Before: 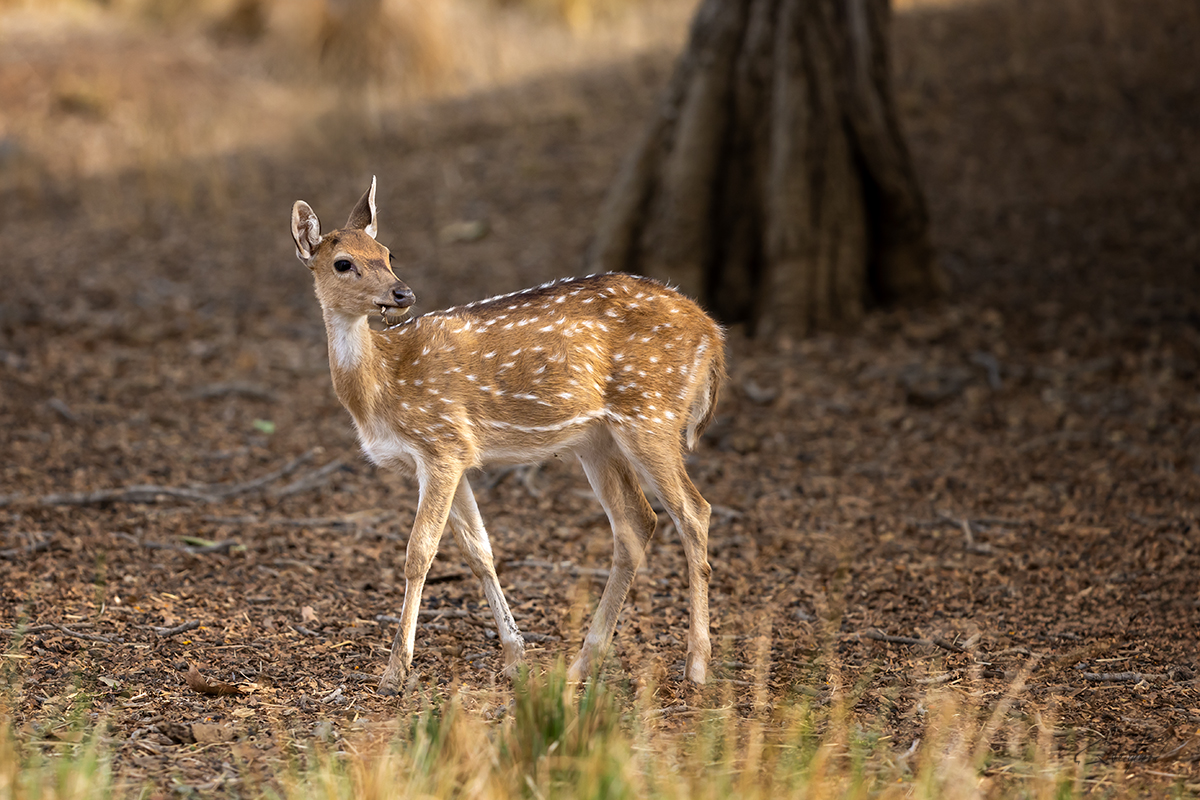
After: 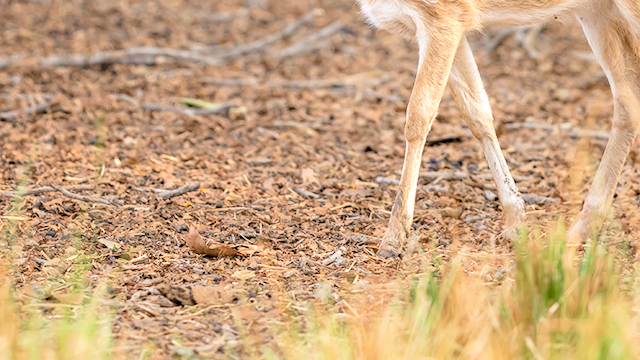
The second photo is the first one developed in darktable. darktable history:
crop and rotate: top 54.778%, right 46.61%, bottom 0.159%
filmic rgb: middle gray luminance 3.44%, black relative exposure -5.92 EV, white relative exposure 6.33 EV, threshold 6 EV, dynamic range scaling 22.4%, target black luminance 0%, hardness 2.33, latitude 45.85%, contrast 0.78, highlights saturation mix 100%, shadows ↔ highlights balance 0.033%, add noise in highlights 0, preserve chrominance max RGB, color science v3 (2019), use custom middle-gray values true, iterations of high-quality reconstruction 0, contrast in highlights soft, enable highlight reconstruction true
local contrast: on, module defaults
white balance: red 1.009, blue 0.985
